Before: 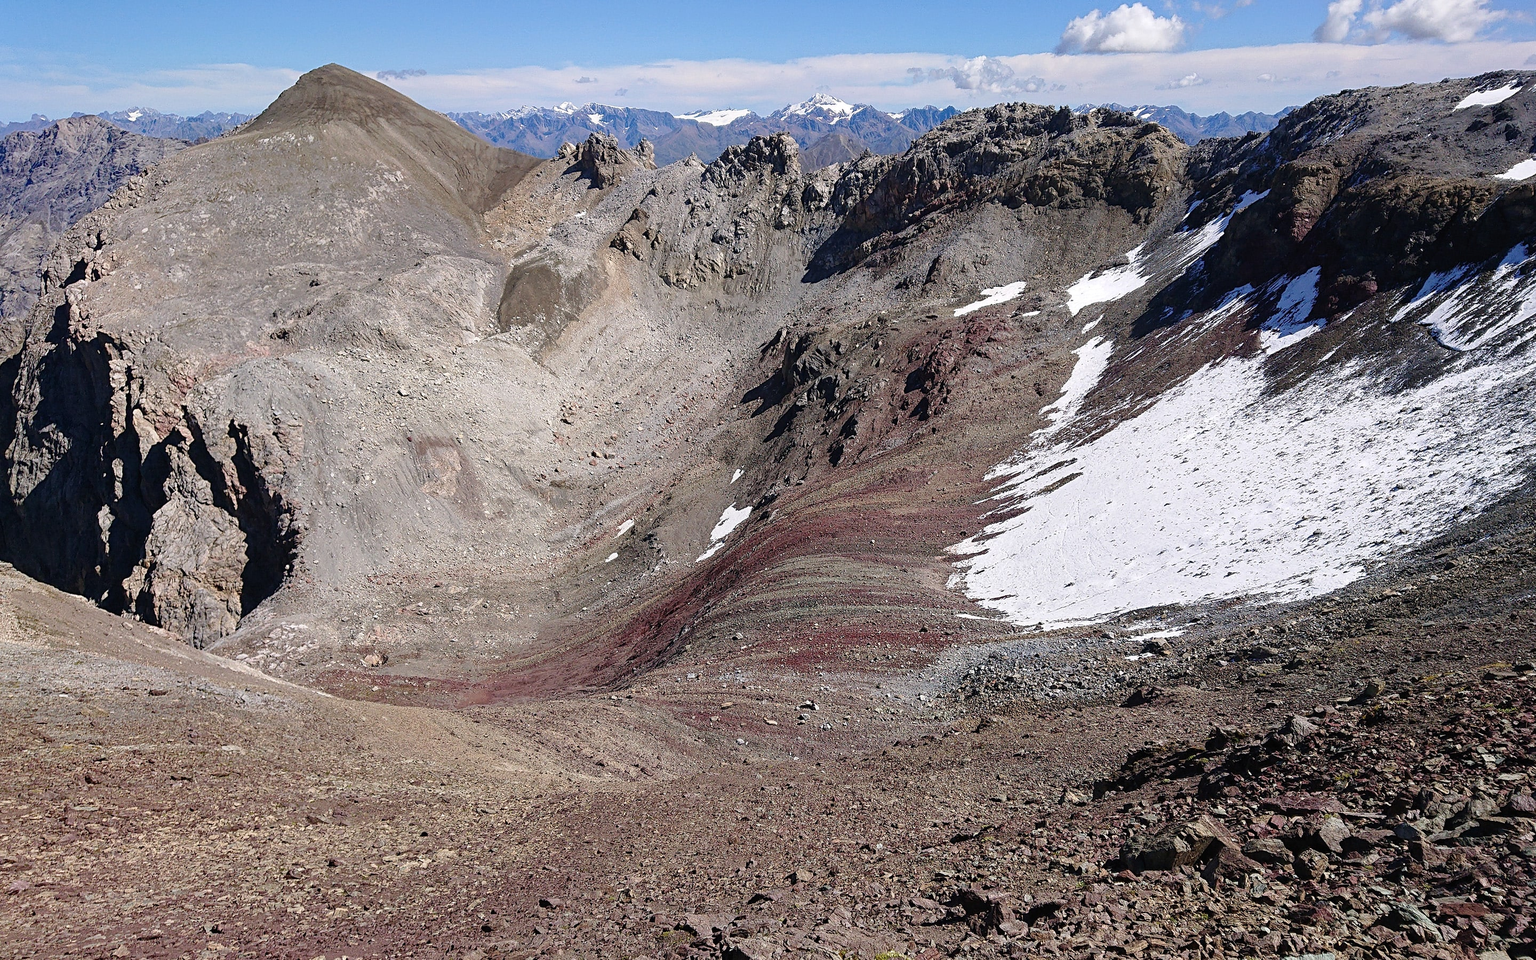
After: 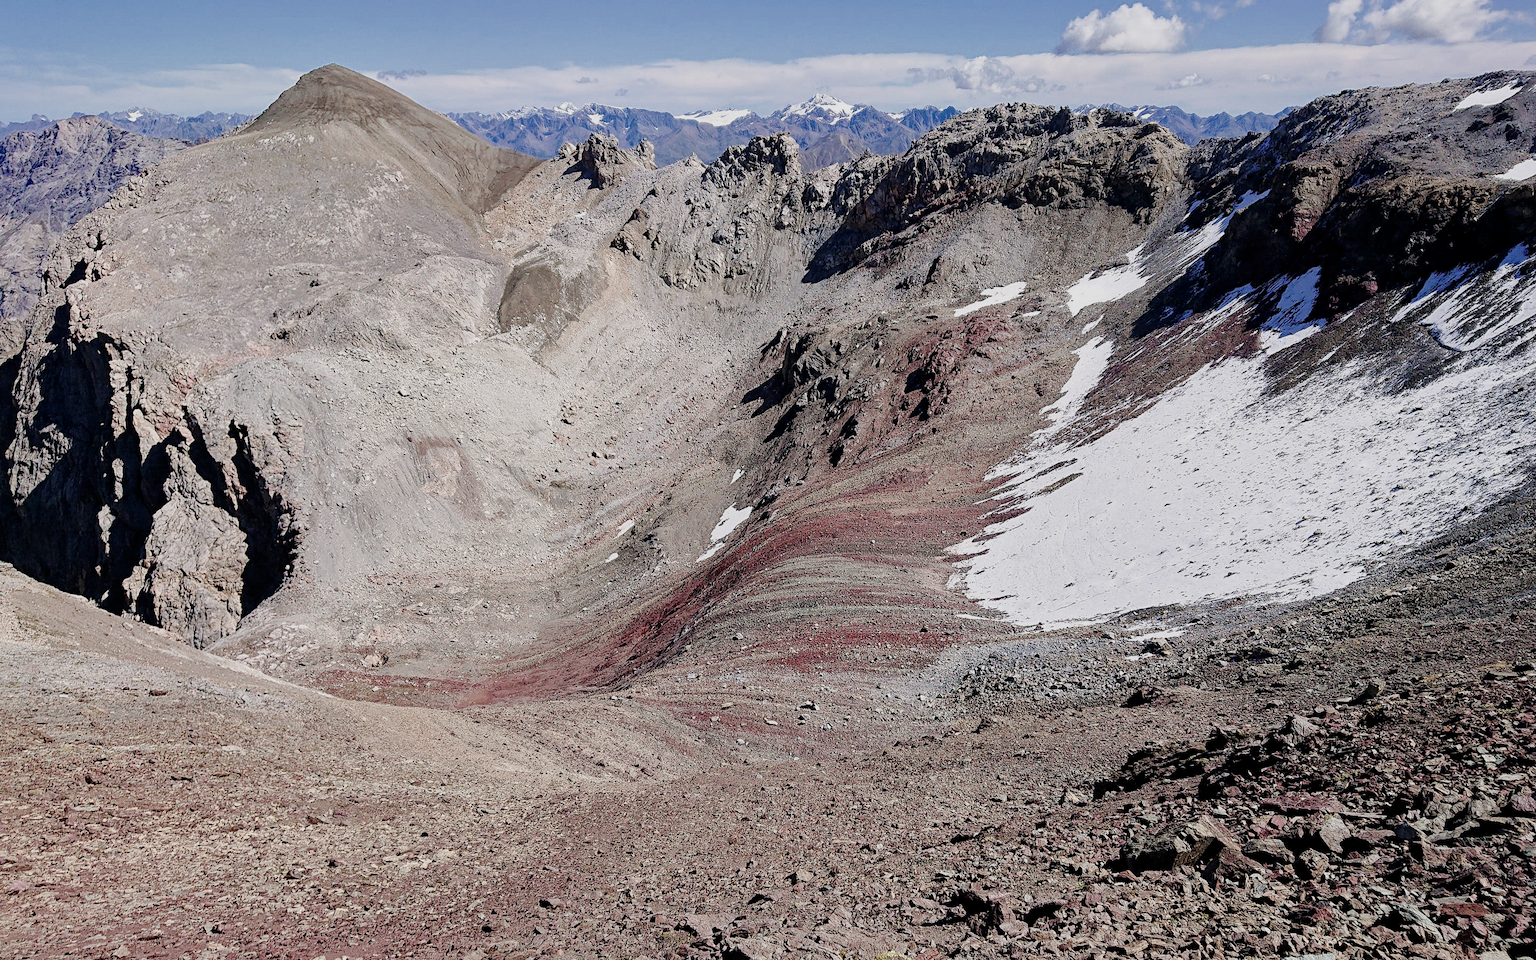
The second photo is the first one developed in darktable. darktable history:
filmic rgb: black relative exposure -7.15 EV, white relative exposure 5.36 EV, hardness 3.02, color science v6 (2022)
color balance rgb: perceptual saturation grading › global saturation 20%, perceptual saturation grading › highlights -50%, perceptual saturation grading › shadows 30%, perceptual brilliance grading › global brilliance 10%, perceptual brilliance grading › shadows 15%
local contrast: mode bilateral grid, contrast 20, coarseness 50, detail 120%, midtone range 0.2
color zones: curves: ch0 [(0, 0.473) (0.001, 0.473) (0.226, 0.548) (0.4, 0.589) (0.525, 0.54) (0.728, 0.403) (0.999, 0.473) (1, 0.473)]; ch1 [(0, 0.619) (0.001, 0.619) (0.234, 0.388) (0.4, 0.372) (0.528, 0.422) (0.732, 0.53) (0.999, 0.619) (1, 0.619)]; ch2 [(0, 0.547) (0.001, 0.547) (0.226, 0.45) (0.4, 0.525) (0.525, 0.585) (0.8, 0.511) (0.999, 0.547) (1, 0.547)]
contrast brightness saturation: contrast 0.06, brightness -0.01, saturation -0.23
